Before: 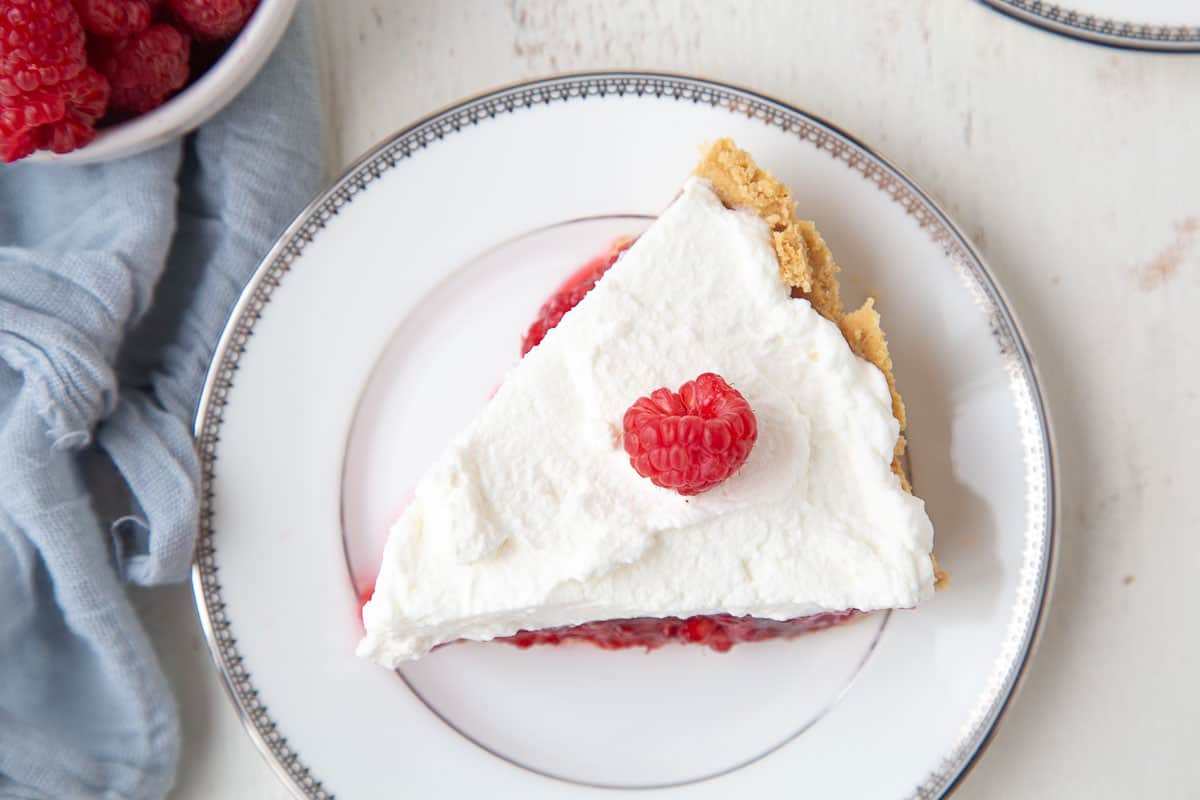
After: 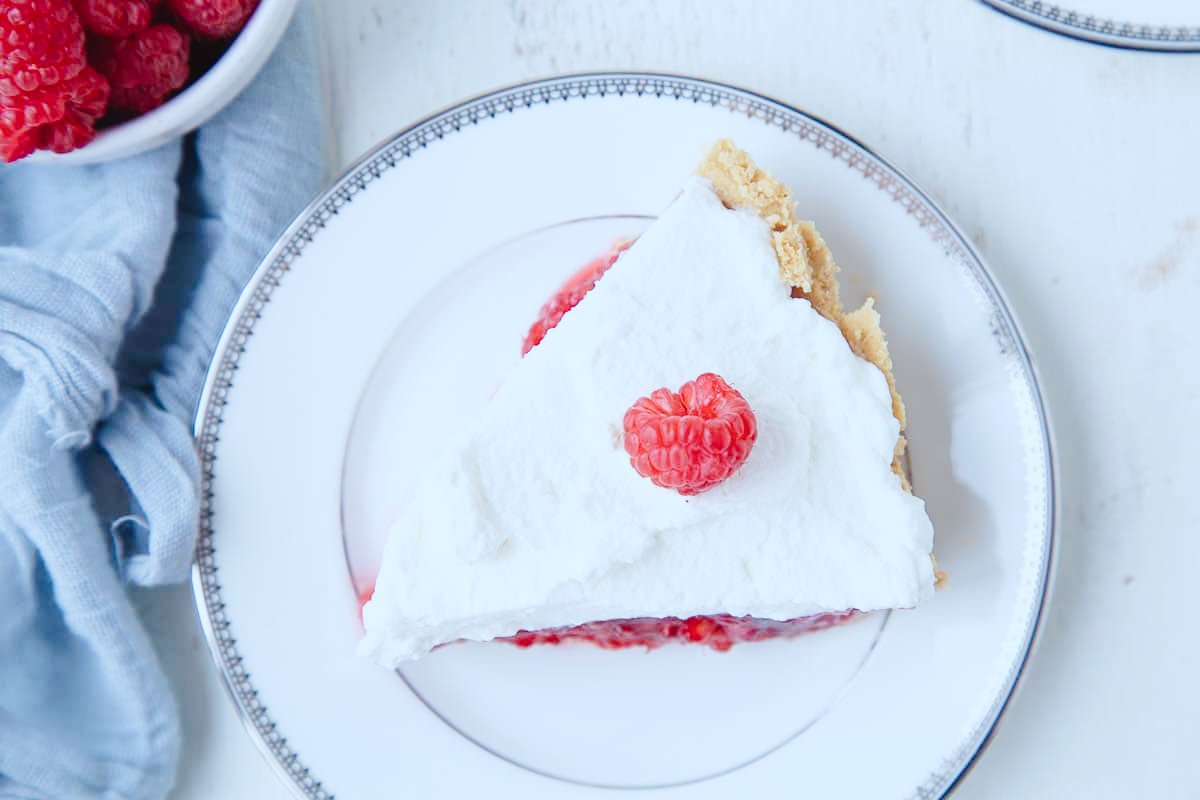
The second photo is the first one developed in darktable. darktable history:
tone curve: curves: ch0 [(0, 0.026) (0.104, 0.1) (0.233, 0.262) (0.398, 0.507) (0.498, 0.621) (0.65, 0.757) (0.835, 0.883) (1, 0.961)]; ch1 [(0, 0) (0.346, 0.307) (0.408, 0.369) (0.453, 0.457) (0.482, 0.476) (0.502, 0.498) (0.521, 0.503) (0.553, 0.554) (0.638, 0.646) (0.693, 0.727) (1, 1)]; ch2 [(0, 0) (0.366, 0.337) (0.434, 0.46) (0.485, 0.494) (0.5, 0.494) (0.511, 0.508) (0.537, 0.55) (0.579, 0.599) (0.663, 0.67) (1, 1)], preserve colors none
color calibration: x 0.397, y 0.386, temperature 3651.46 K
